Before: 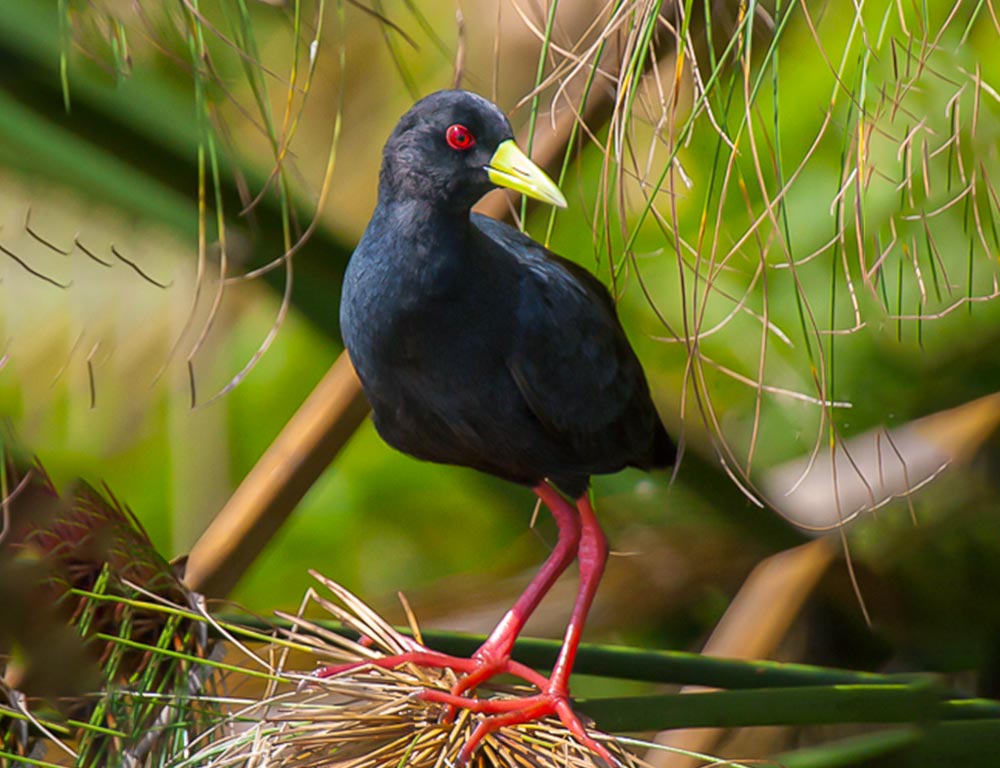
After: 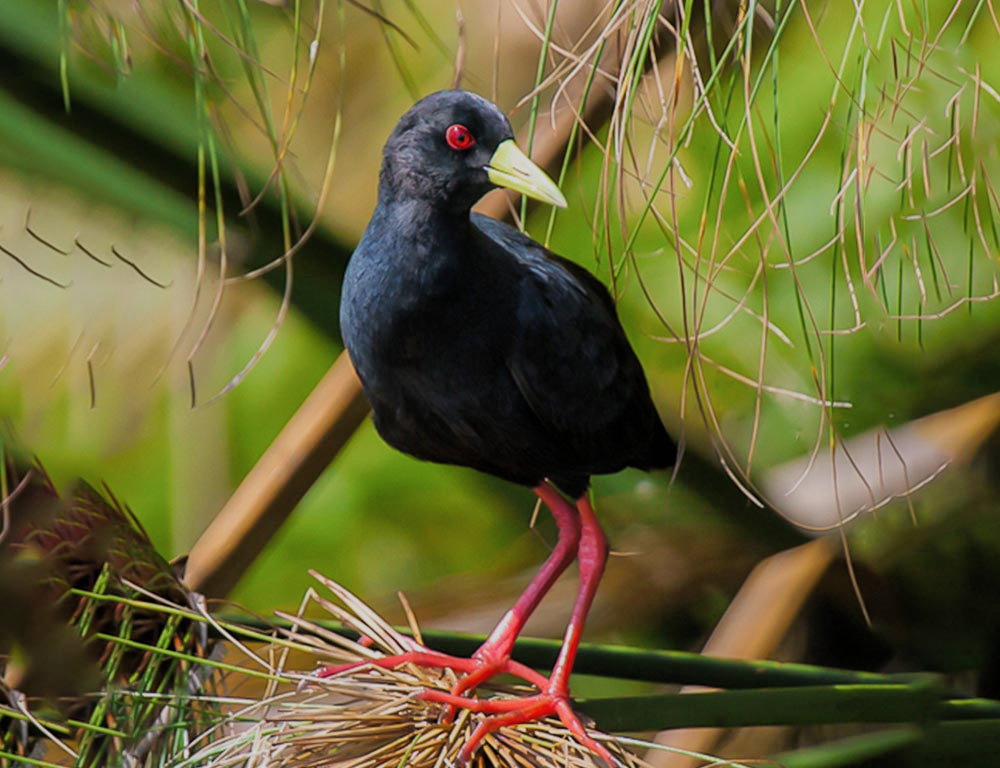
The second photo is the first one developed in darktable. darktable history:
filmic rgb: black relative exposure -7.99 EV, white relative exposure 3.85 EV, threshold 5.96 EV, hardness 4.29, add noise in highlights 0.001, preserve chrominance luminance Y, color science v3 (2019), use custom middle-gray values true, contrast in highlights soft, enable highlight reconstruction true
